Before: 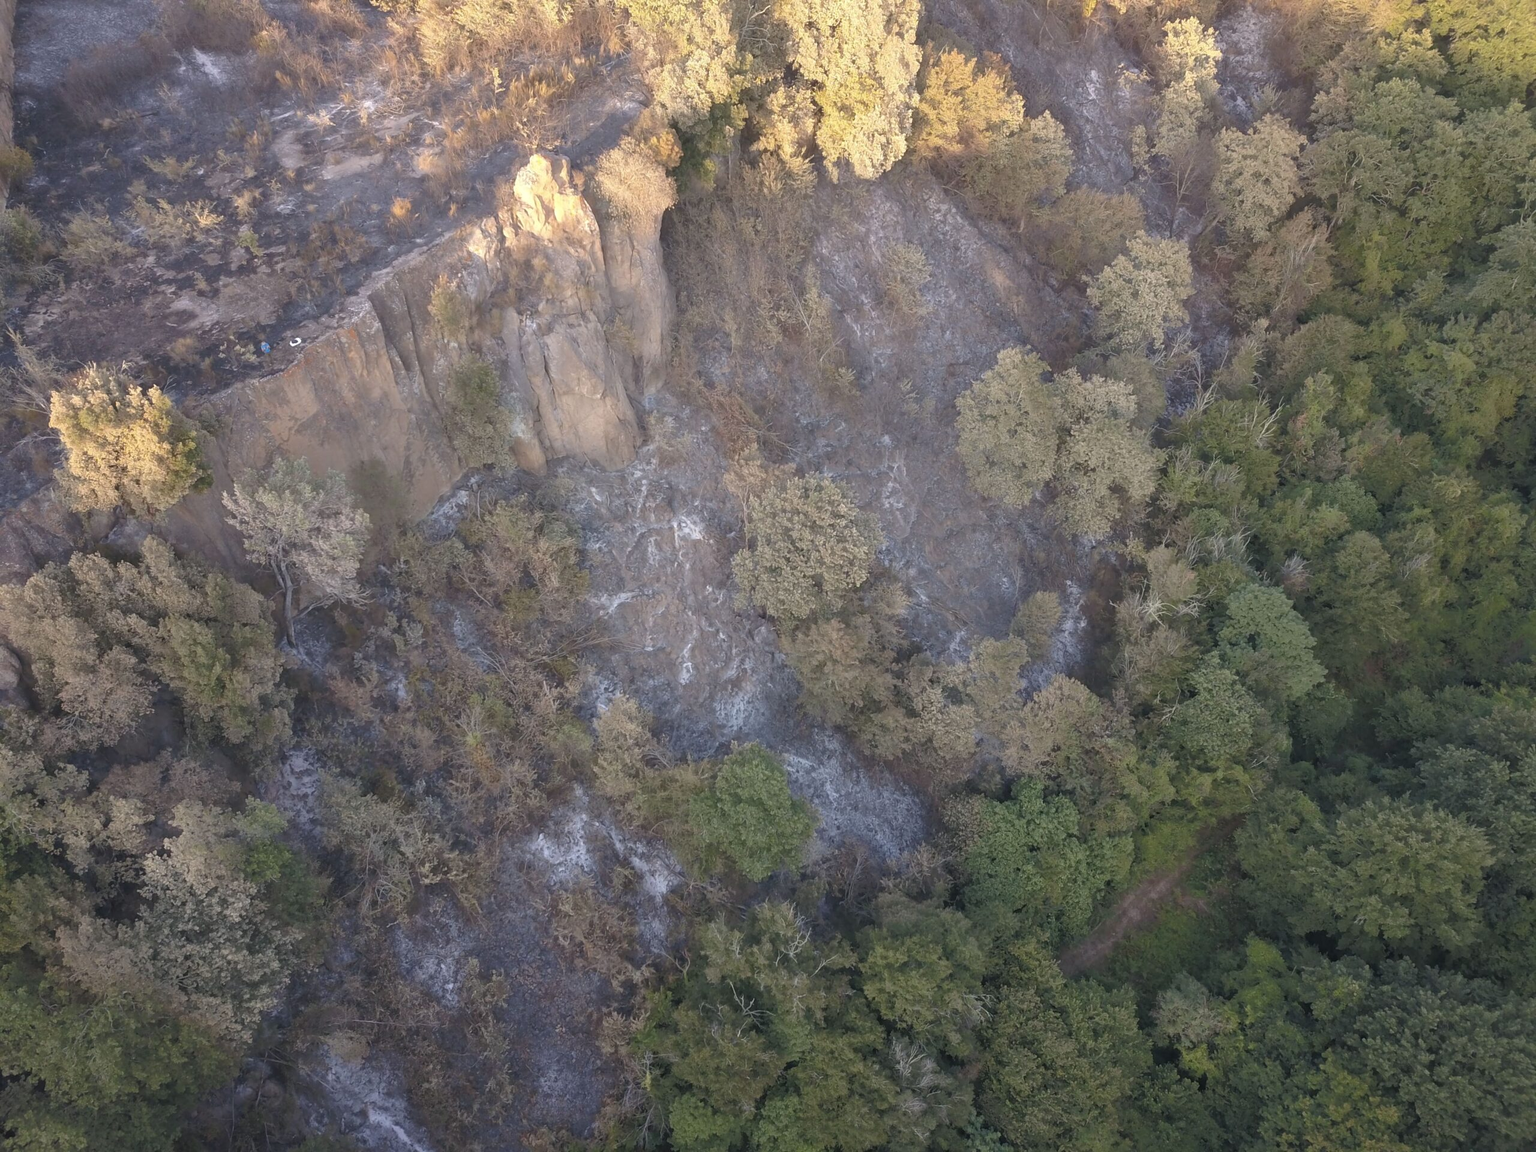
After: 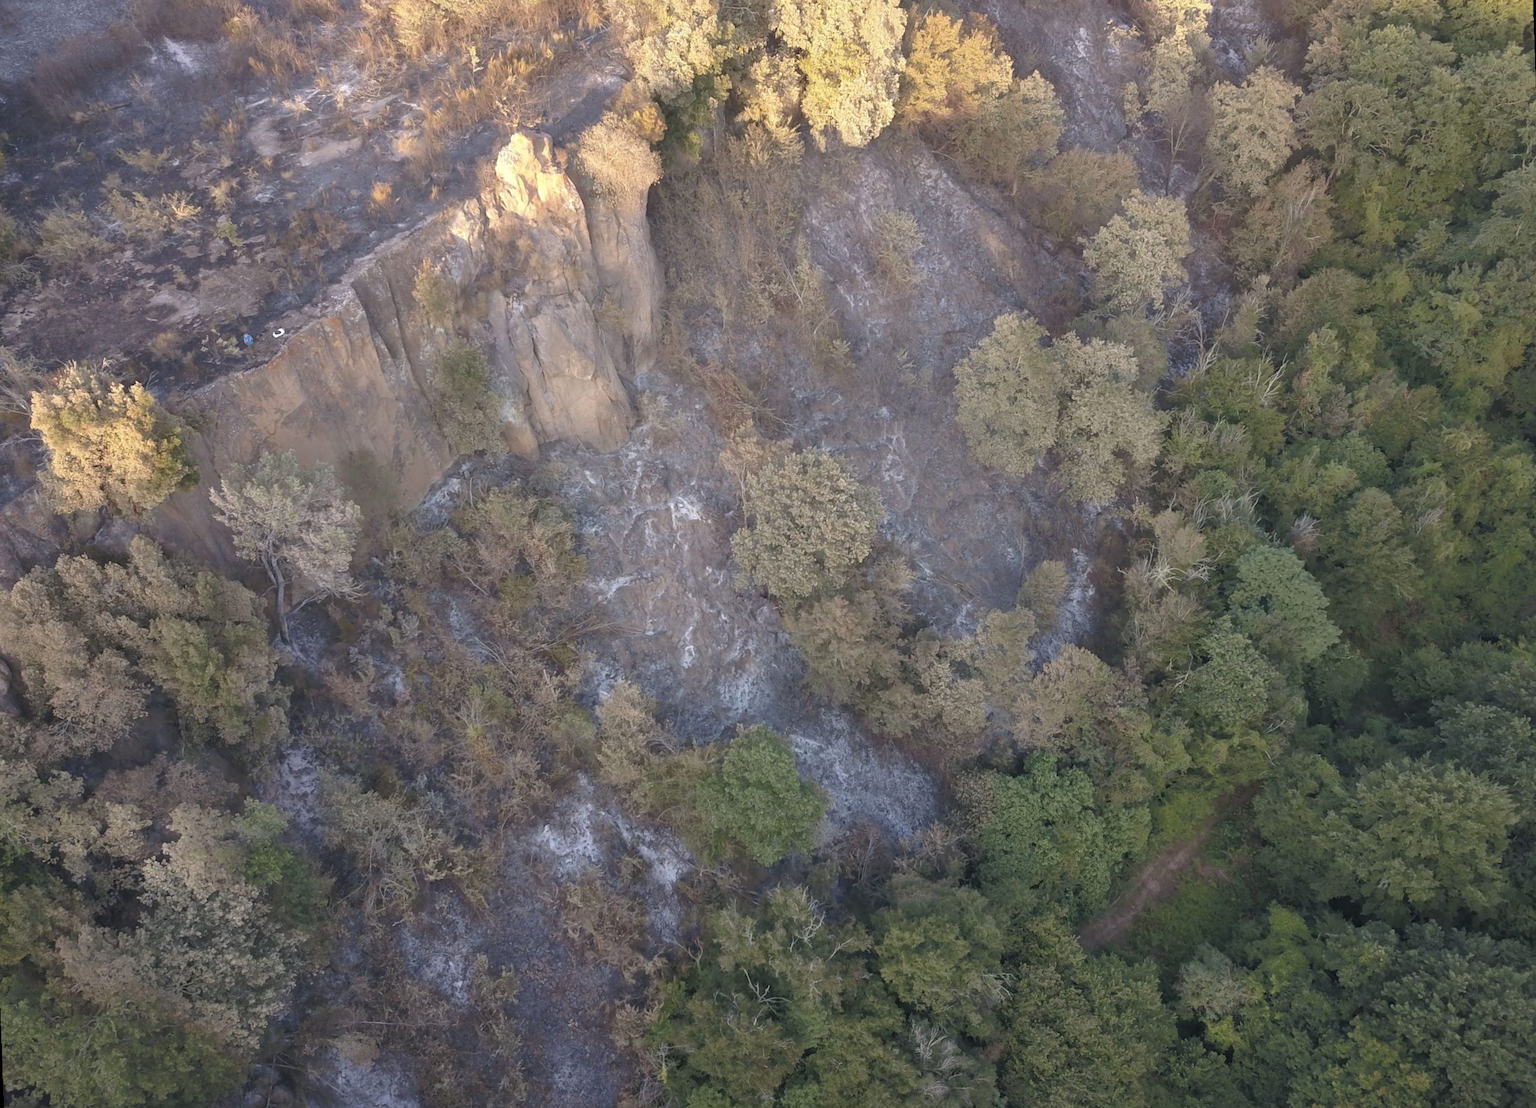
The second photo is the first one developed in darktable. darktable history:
rotate and perspective: rotation -2°, crop left 0.022, crop right 0.978, crop top 0.049, crop bottom 0.951
white balance: emerald 1
shadows and highlights: shadows 20.55, highlights -20.99, soften with gaussian
